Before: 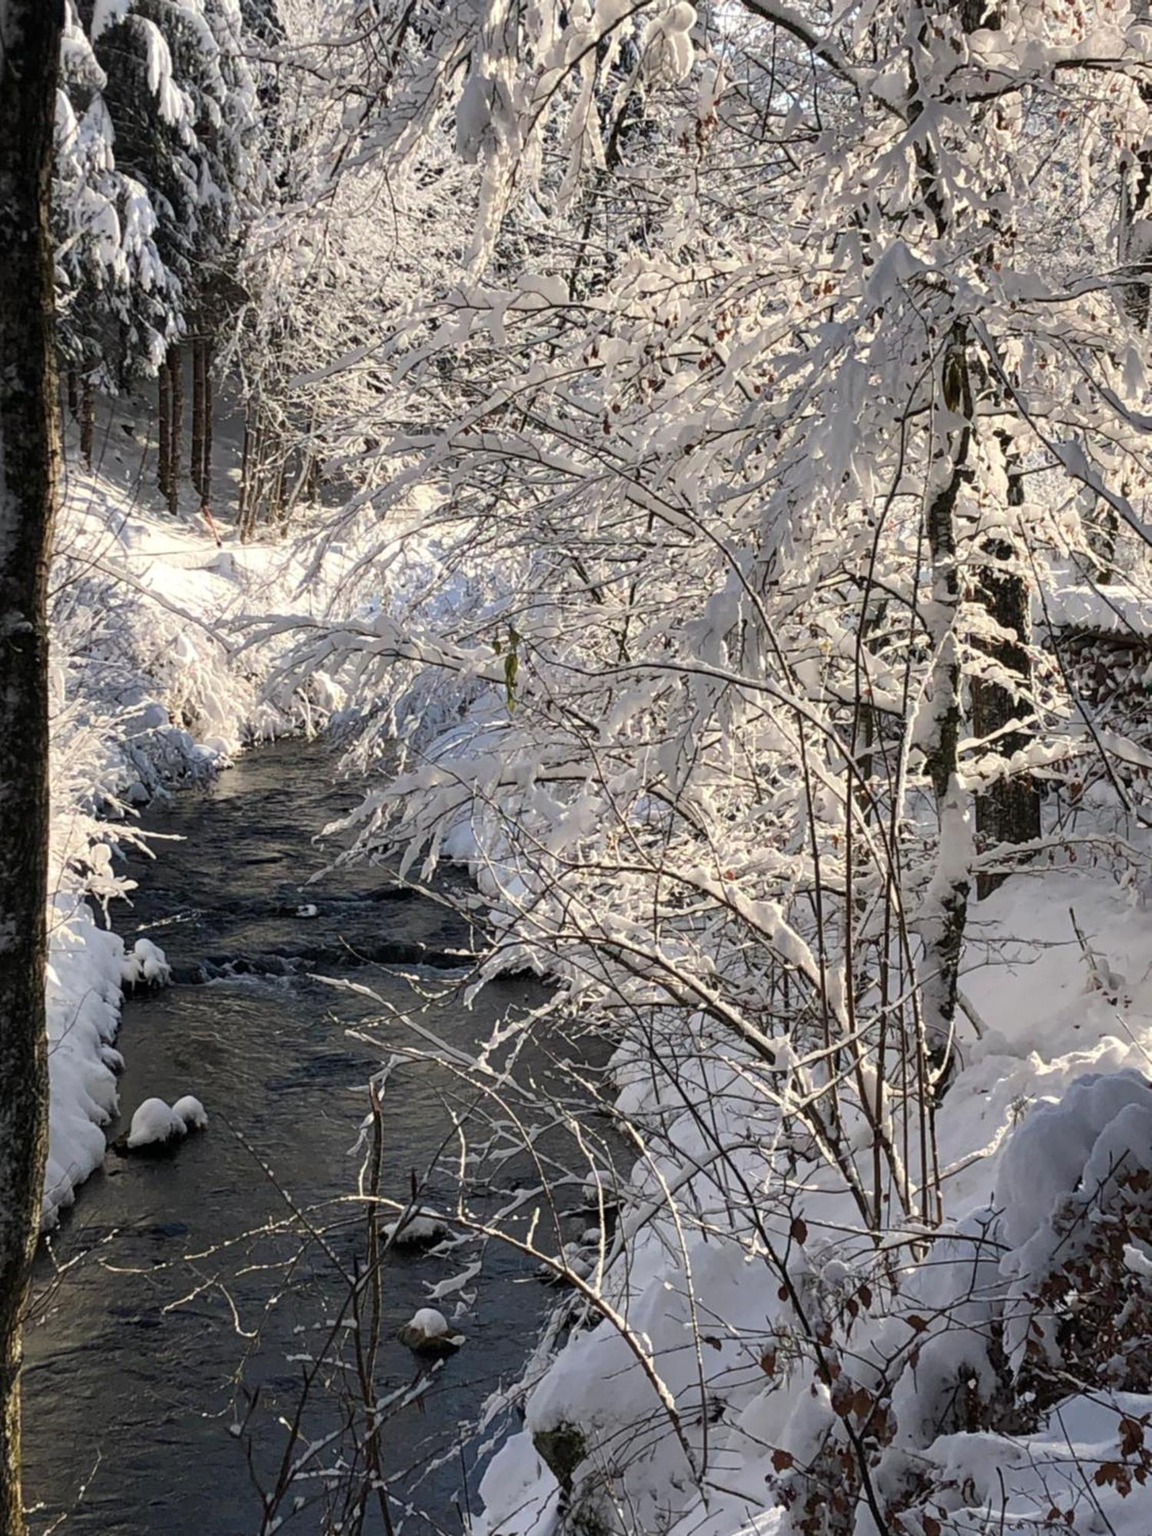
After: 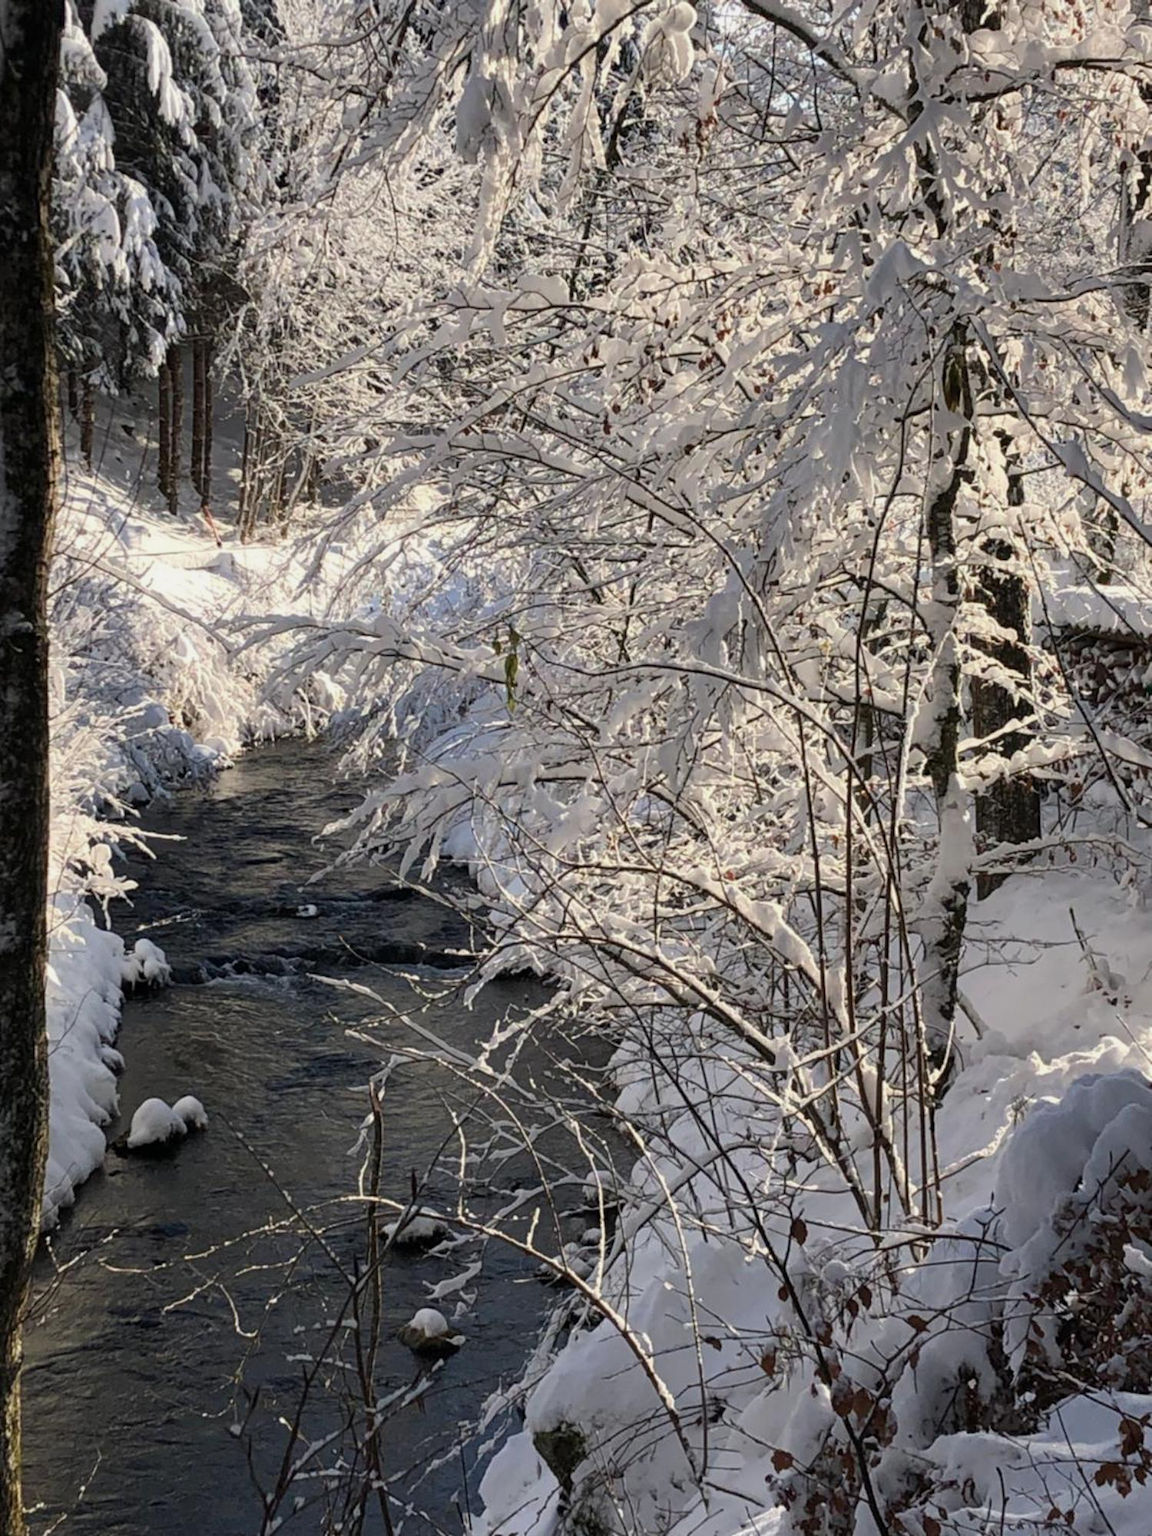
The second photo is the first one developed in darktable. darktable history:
exposure: exposure -0.168 EV, compensate highlight preservation false
